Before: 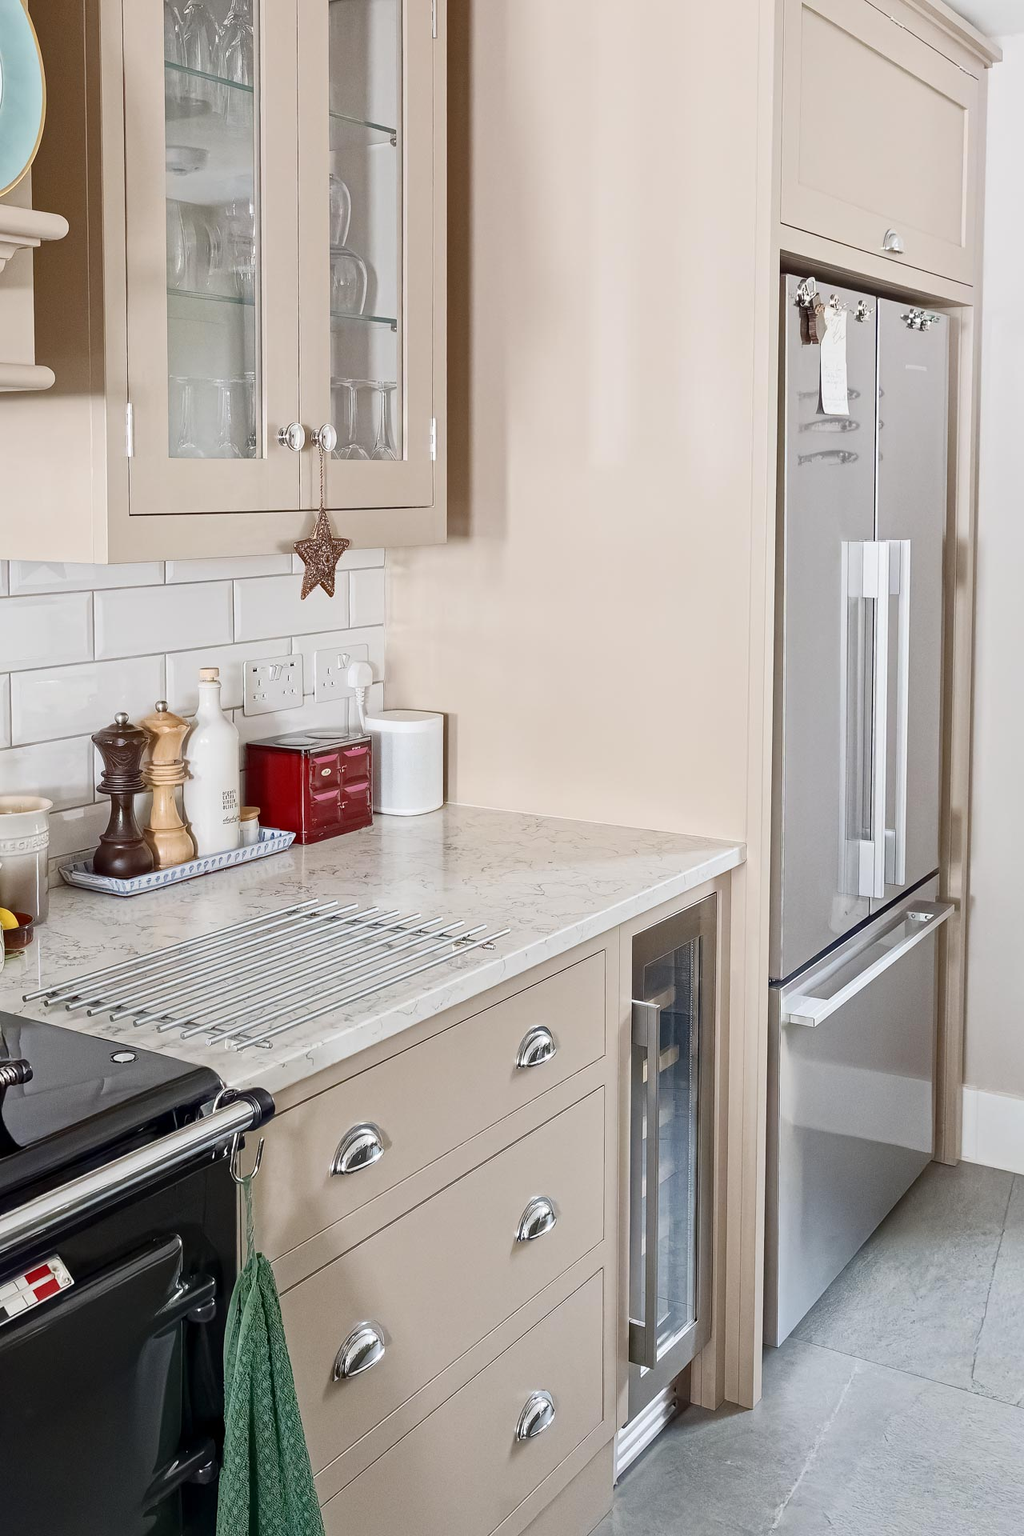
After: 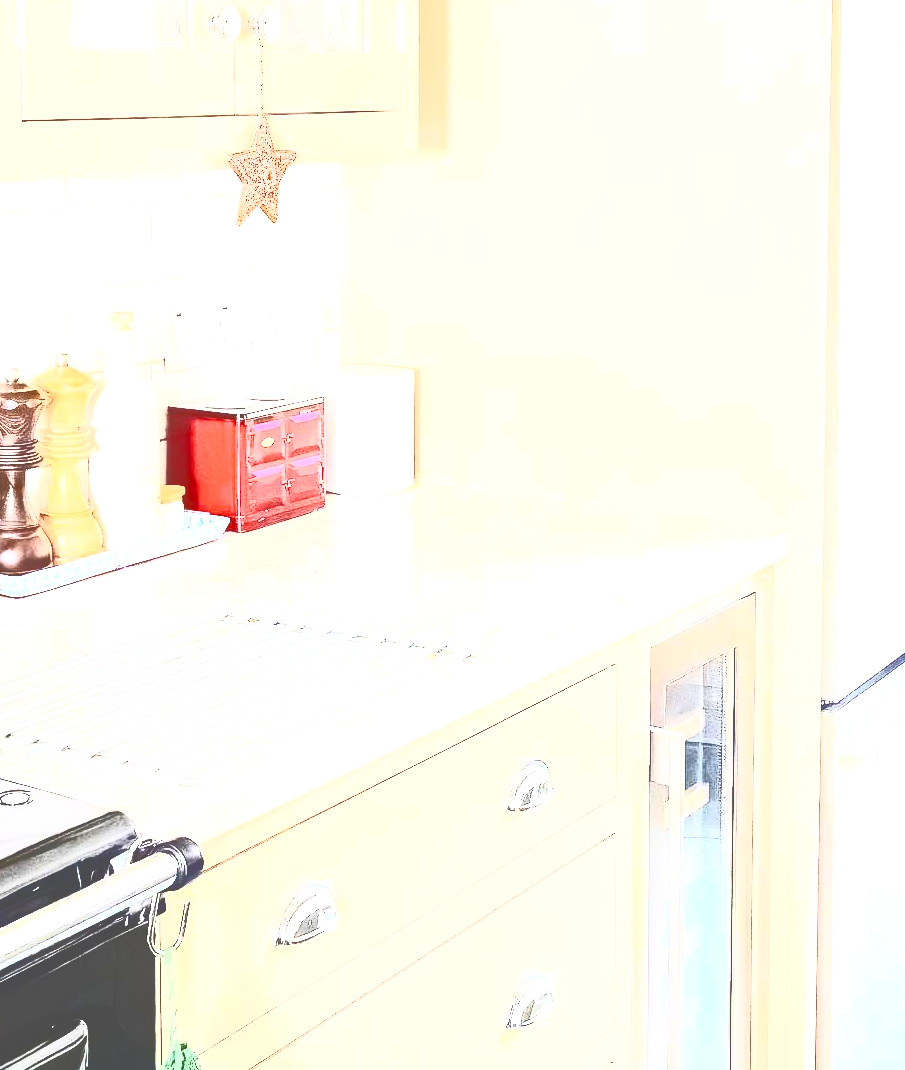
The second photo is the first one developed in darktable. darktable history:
crop: left 10.956%, top 27.245%, right 18.3%, bottom 17.023%
tone curve: curves: ch0 [(0, 0) (0.003, 0.319) (0.011, 0.319) (0.025, 0.323) (0.044, 0.323) (0.069, 0.327) (0.1, 0.33) (0.136, 0.338) (0.177, 0.348) (0.224, 0.361) (0.277, 0.374) (0.335, 0.398) (0.399, 0.444) (0.468, 0.516) (0.543, 0.595) (0.623, 0.694) (0.709, 0.793) (0.801, 0.883) (0.898, 0.942) (1, 1)], color space Lab, independent channels, preserve colors none
contrast brightness saturation: contrast 0.601, brightness 0.321, saturation 0.141
exposure: black level correction 0, exposure 1.28 EV, compensate exposure bias true, compensate highlight preservation false
tone equalizer: -8 EV -1.06 EV, -7 EV -1.01 EV, -6 EV -0.889 EV, -5 EV -0.595 EV, -3 EV 0.566 EV, -2 EV 0.865 EV, -1 EV 0.986 EV, +0 EV 1.07 EV
